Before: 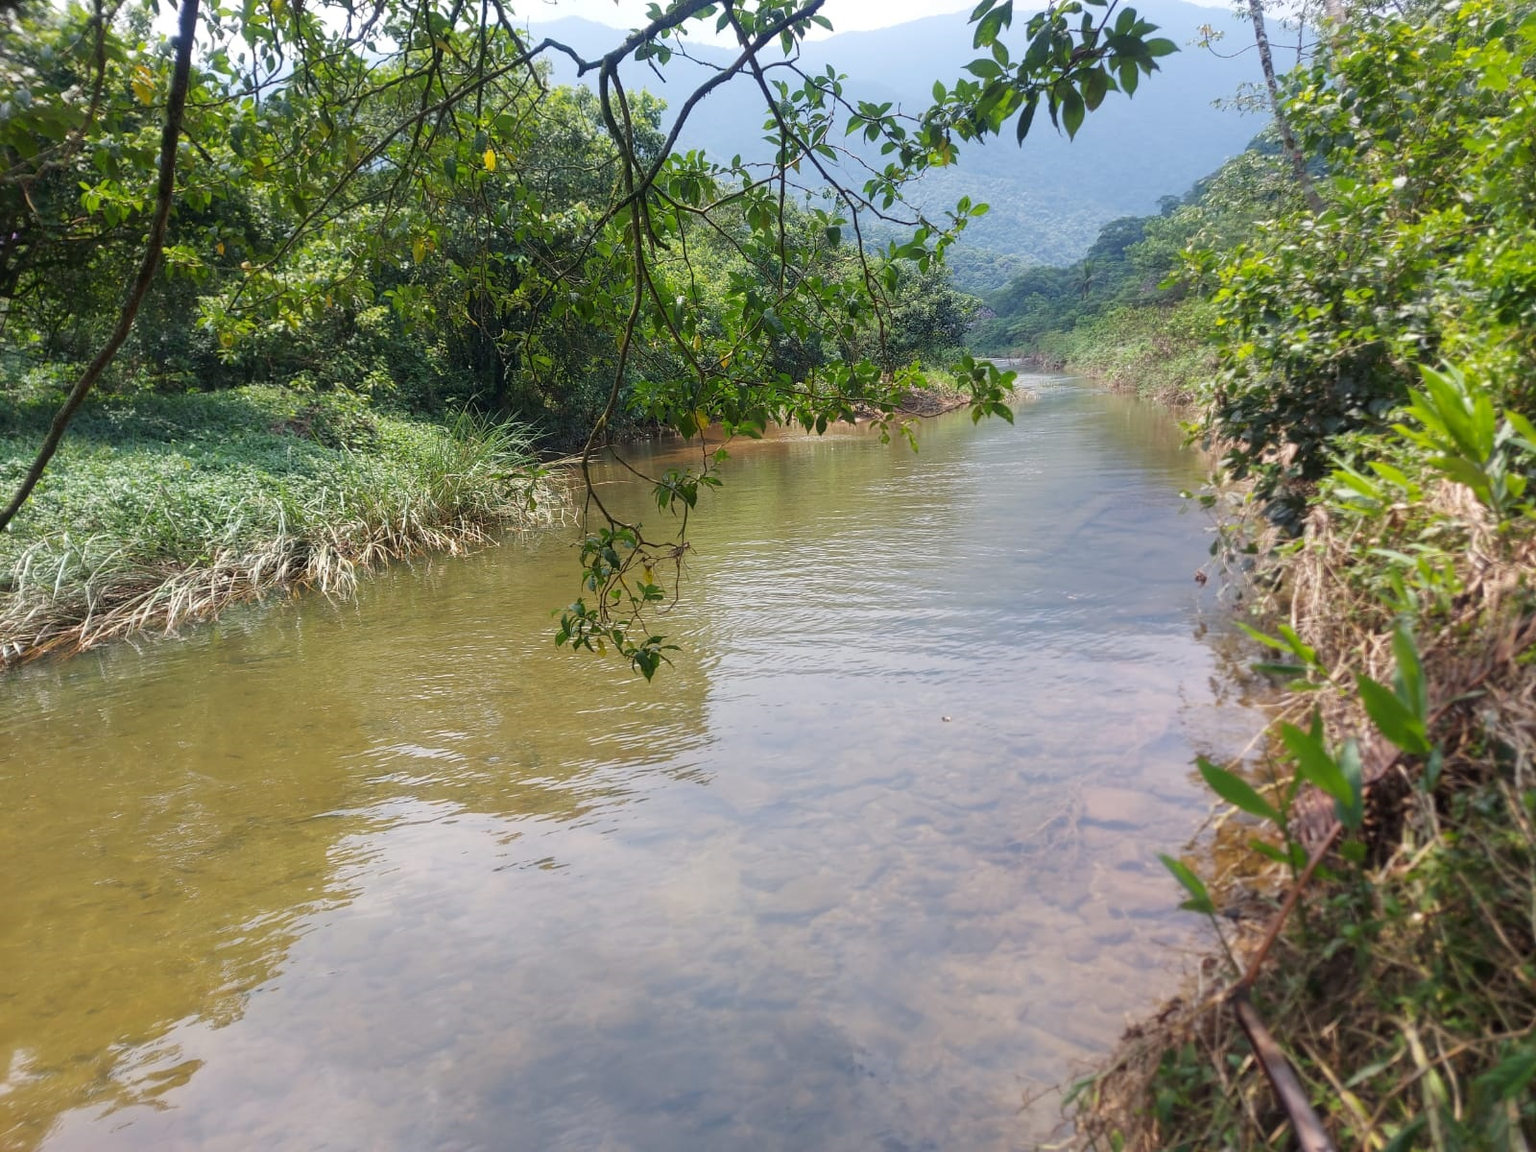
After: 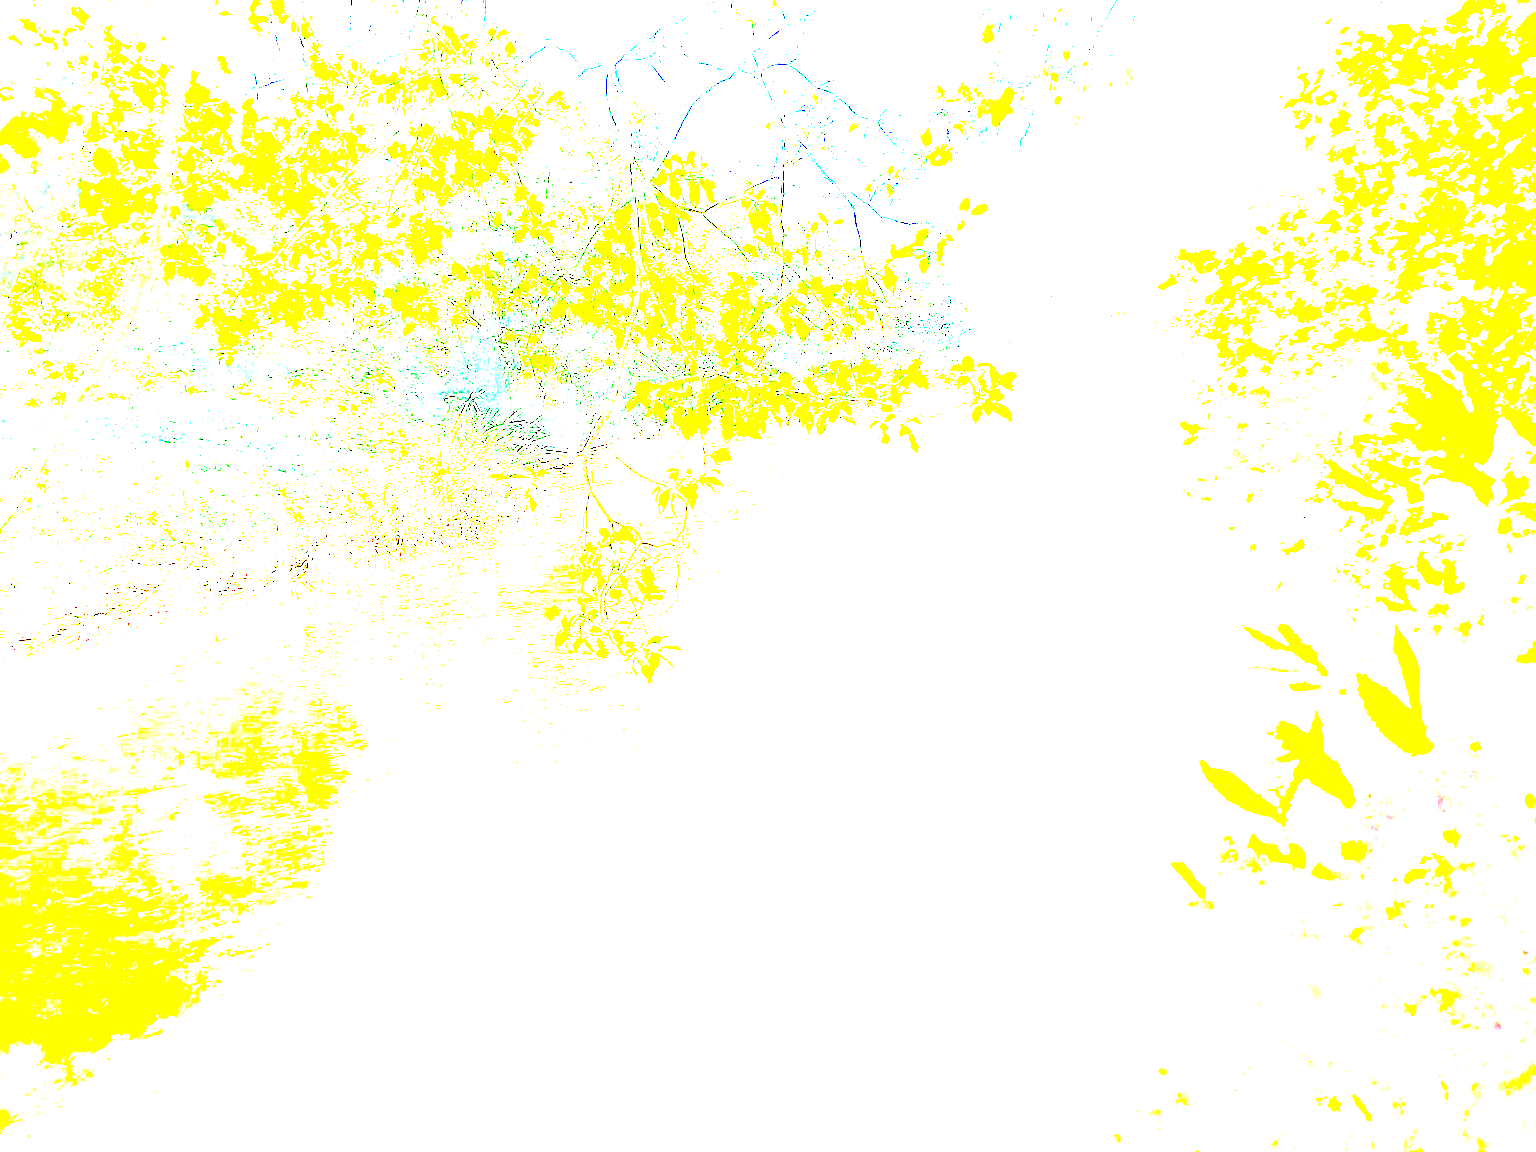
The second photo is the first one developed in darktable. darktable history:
color balance rgb: linear chroma grading › global chroma 14.615%, perceptual saturation grading › global saturation 25.3%
exposure: exposure 7.902 EV, compensate highlight preservation false
